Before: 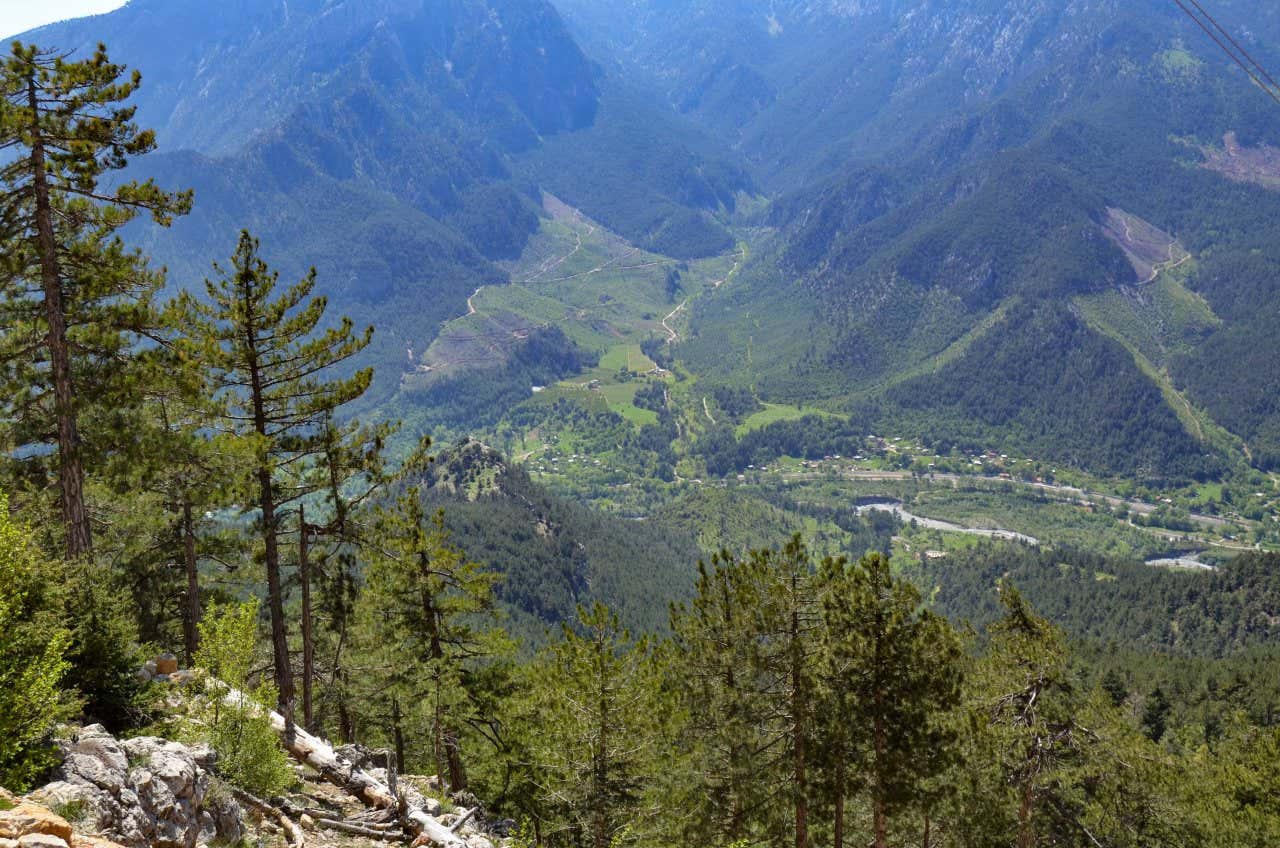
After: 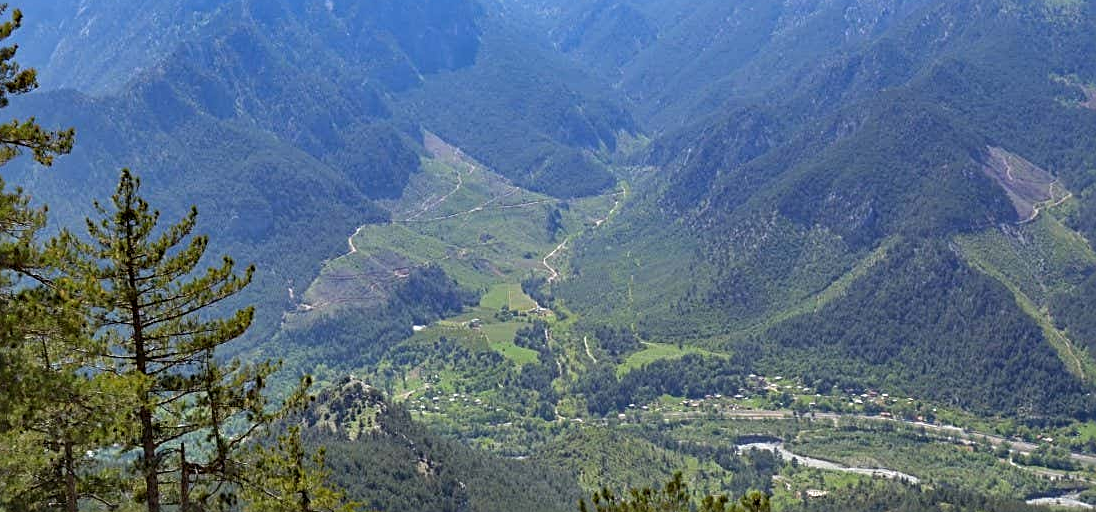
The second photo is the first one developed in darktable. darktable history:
sharpen: radius 2.767
crop and rotate: left 9.345%, top 7.22%, right 4.982%, bottom 32.331%
